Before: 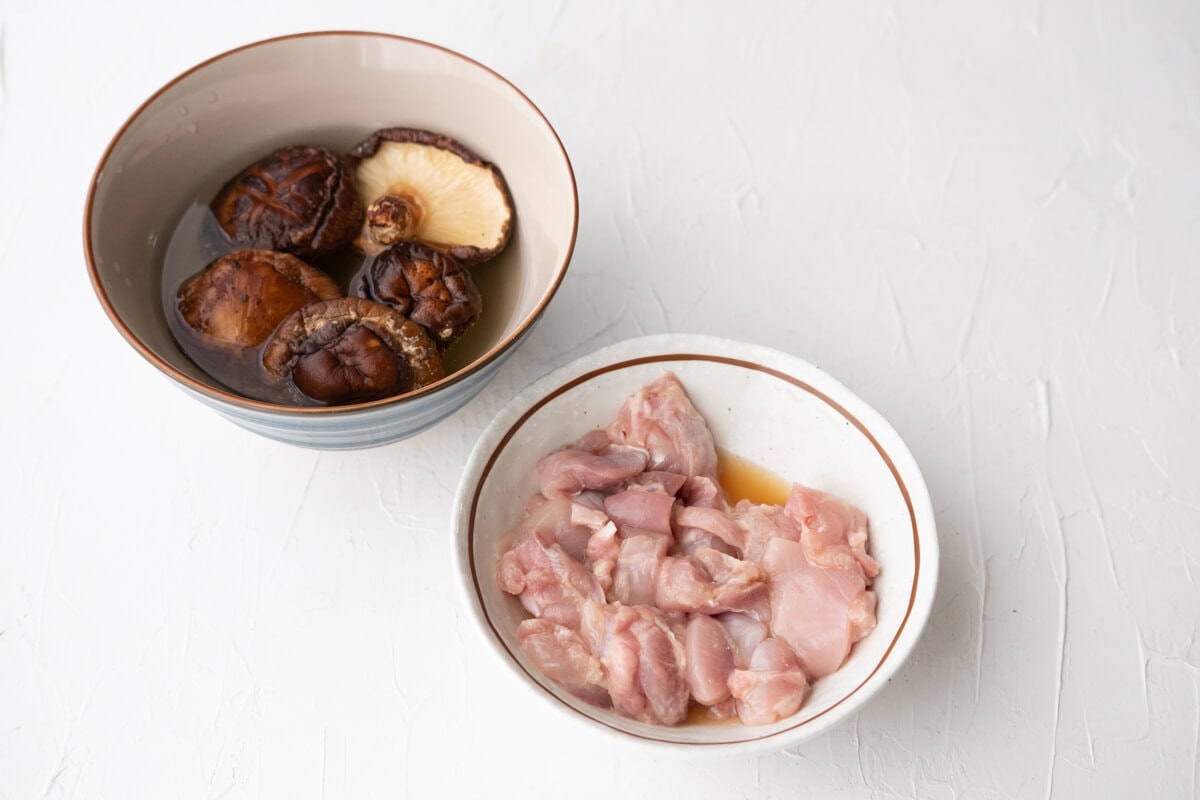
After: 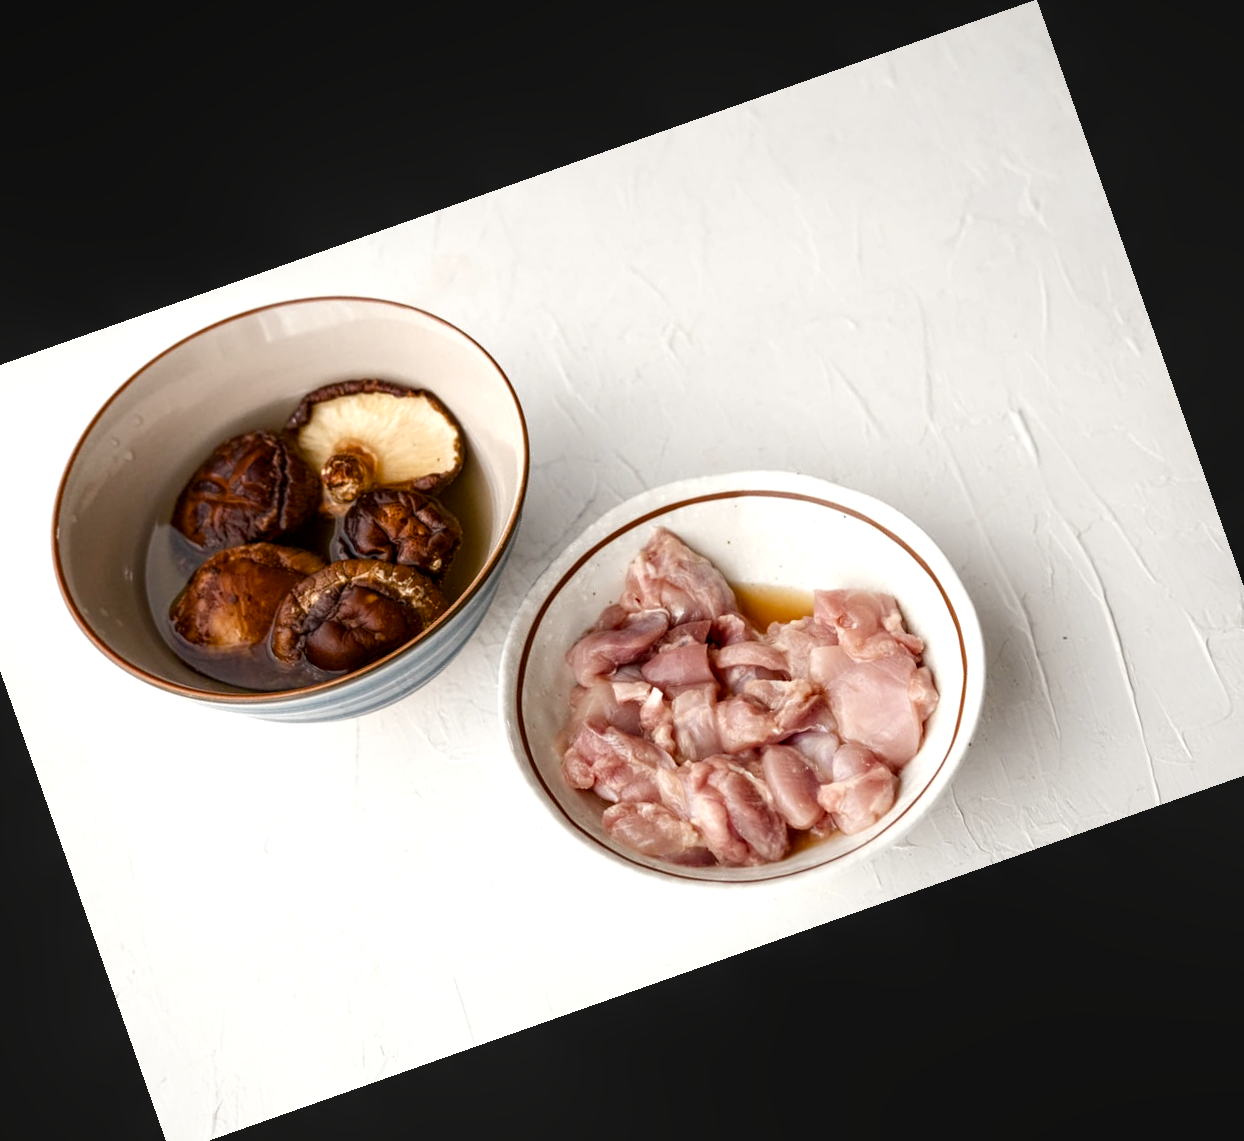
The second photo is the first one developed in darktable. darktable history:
crop and rotate: angle 19.43°, left 6.812%, right 4.125%, bottom 1.087%
exposure: compensate highlight preservation false
color balance rgb: perceptual saturation grading › highlights -29.58%, perceptual saturation grading › mid-tones 29.47%, perceptual saturation grading › shadows 59.73%, perceptual brilliance grading › global brilliance -17.79%, perceptual brilliance grading › highlights 28.73%, global vibrance 15.44%
local contrast: detail 130%
tone equalizer: on, module defaults
color correction: highlights b* 3
